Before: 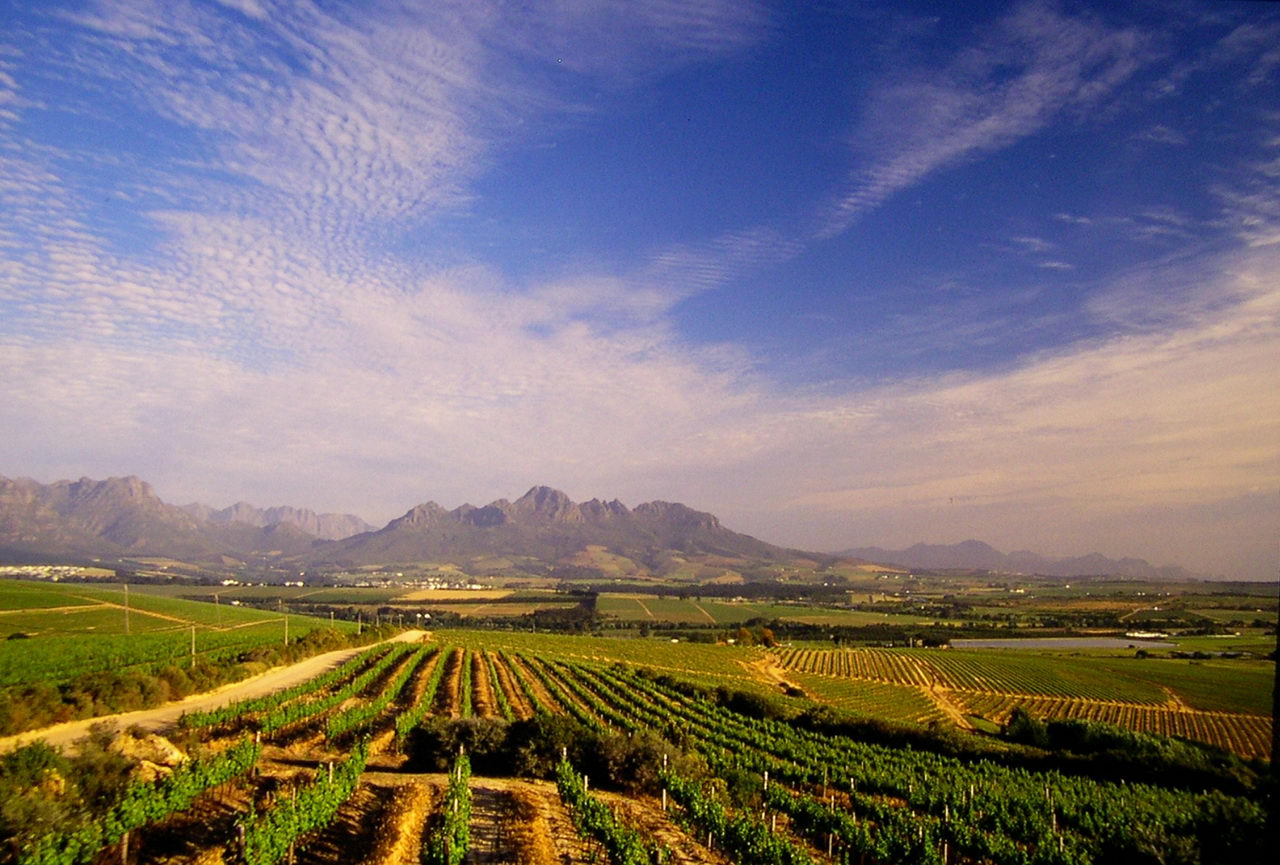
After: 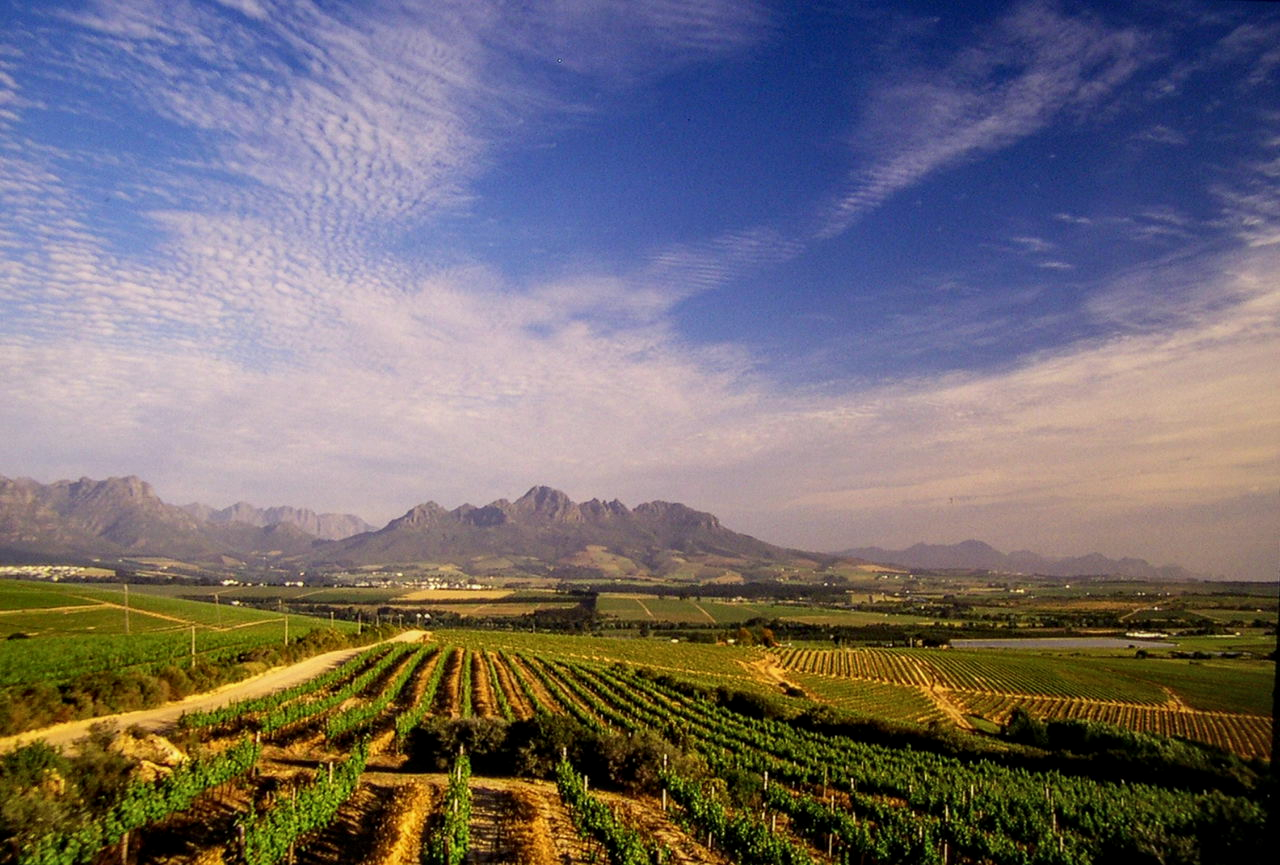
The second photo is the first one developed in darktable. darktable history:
contrast brightness saturation: contrast 0.075
local contrast: on, module defaults
exposure: black level correction -0.002, exposure 0.539 EV, compensate exposure bias true, compensate highlight preservation false
